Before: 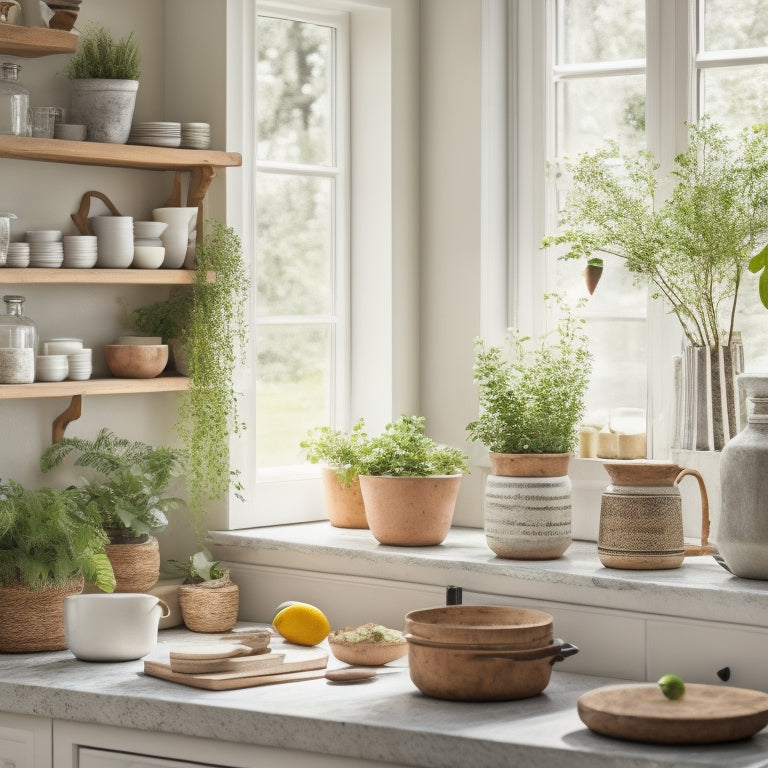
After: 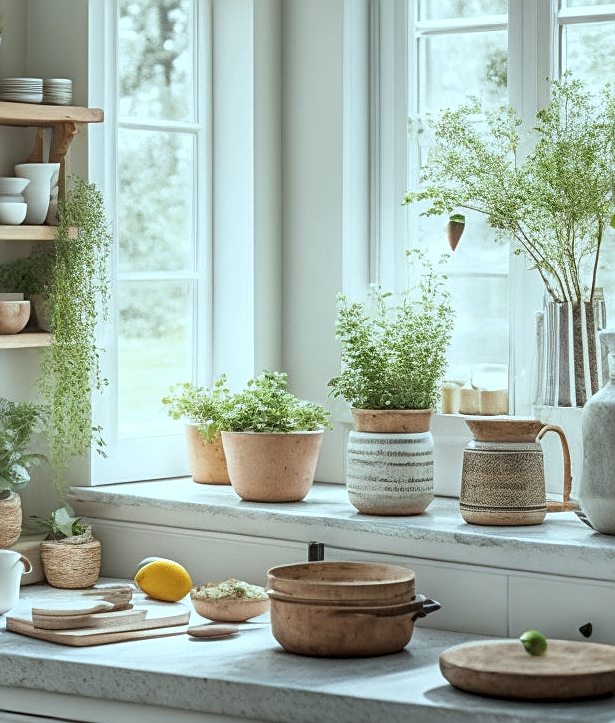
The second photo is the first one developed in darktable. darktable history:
color correction: highlights a* -10.12, highlights b* -10.31
local contrast: on, module defaults
crop and rotate: left 18.078%, top 5.785%, right 1.838%
sharpen: on, module defaults
